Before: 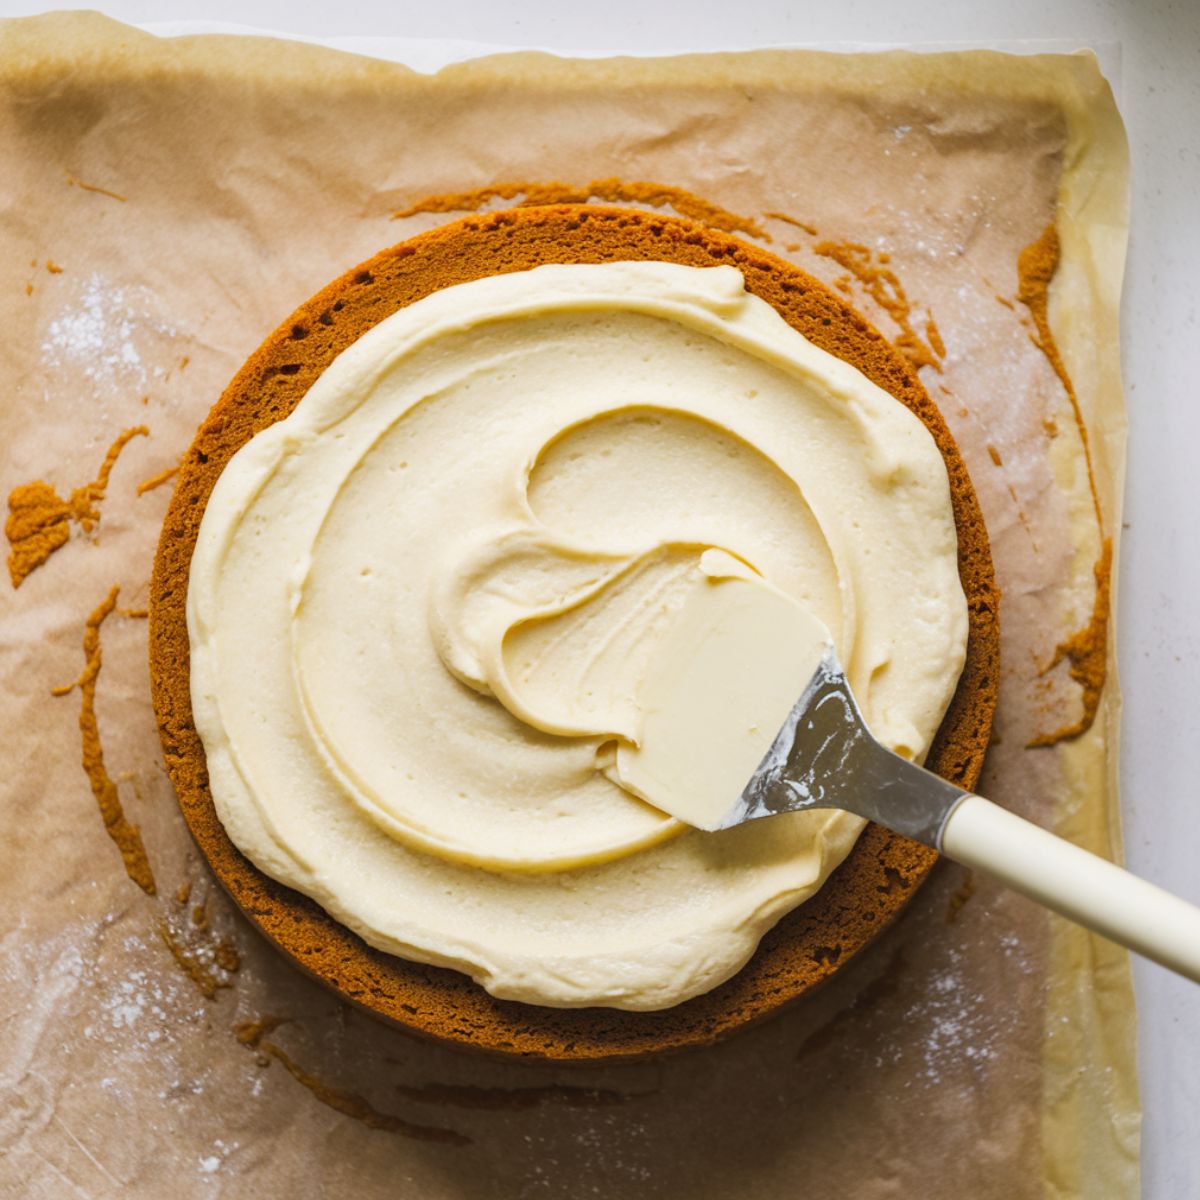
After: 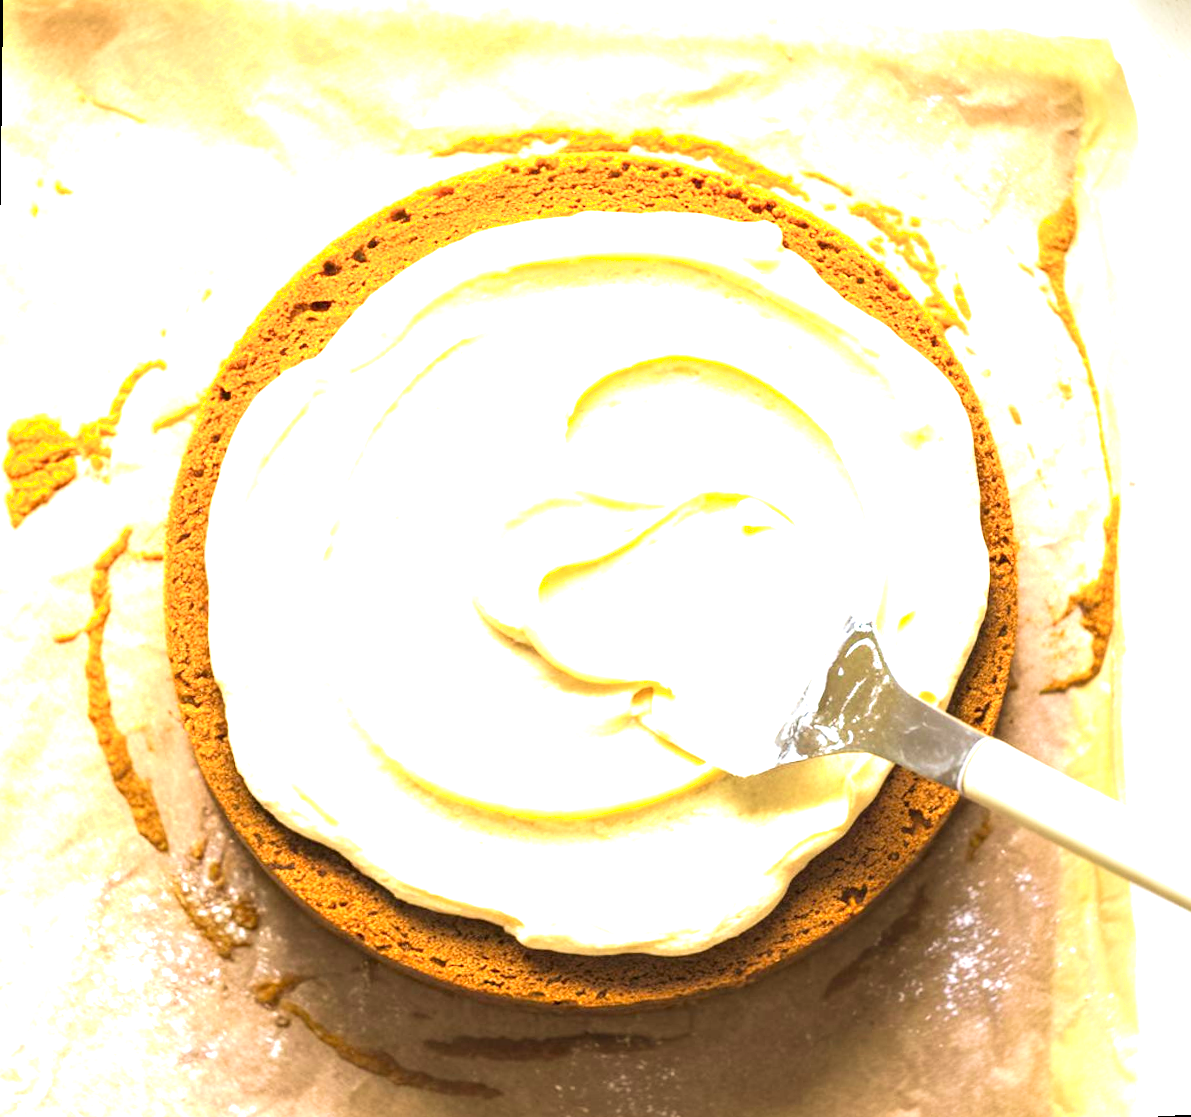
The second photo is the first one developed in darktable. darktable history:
shadows and highlights: shadows -30, highlights 30
rotate and perspective: rotation 0.679°, lens shift (horizontal) 0.136, crop left 0.009, crop right 0.991, crop top 0.078, crop bottom 0.95
velvia: strength 29%
exposure: black level correction 0.001, exposure 1.84 EV, compensate highlight preservation false
